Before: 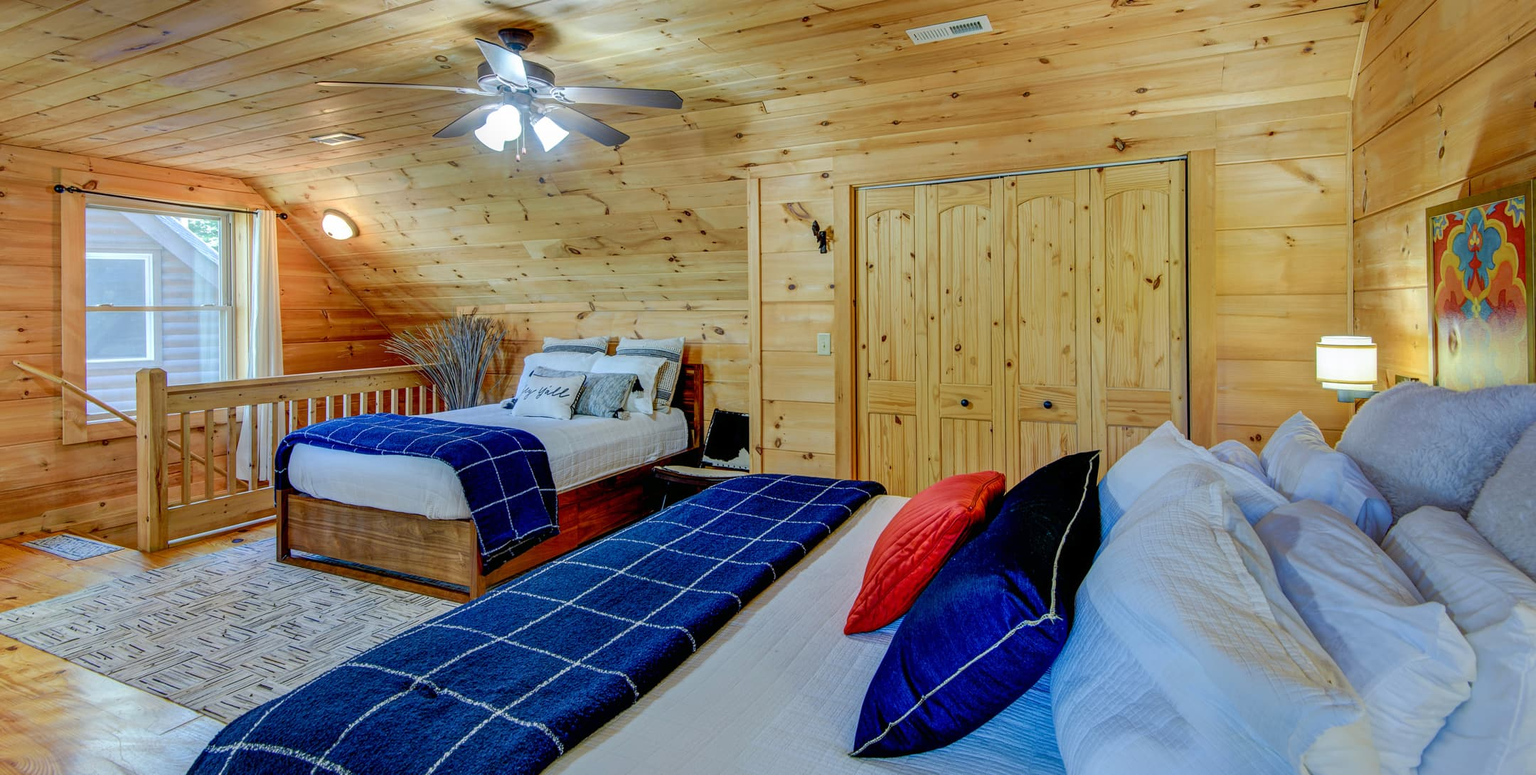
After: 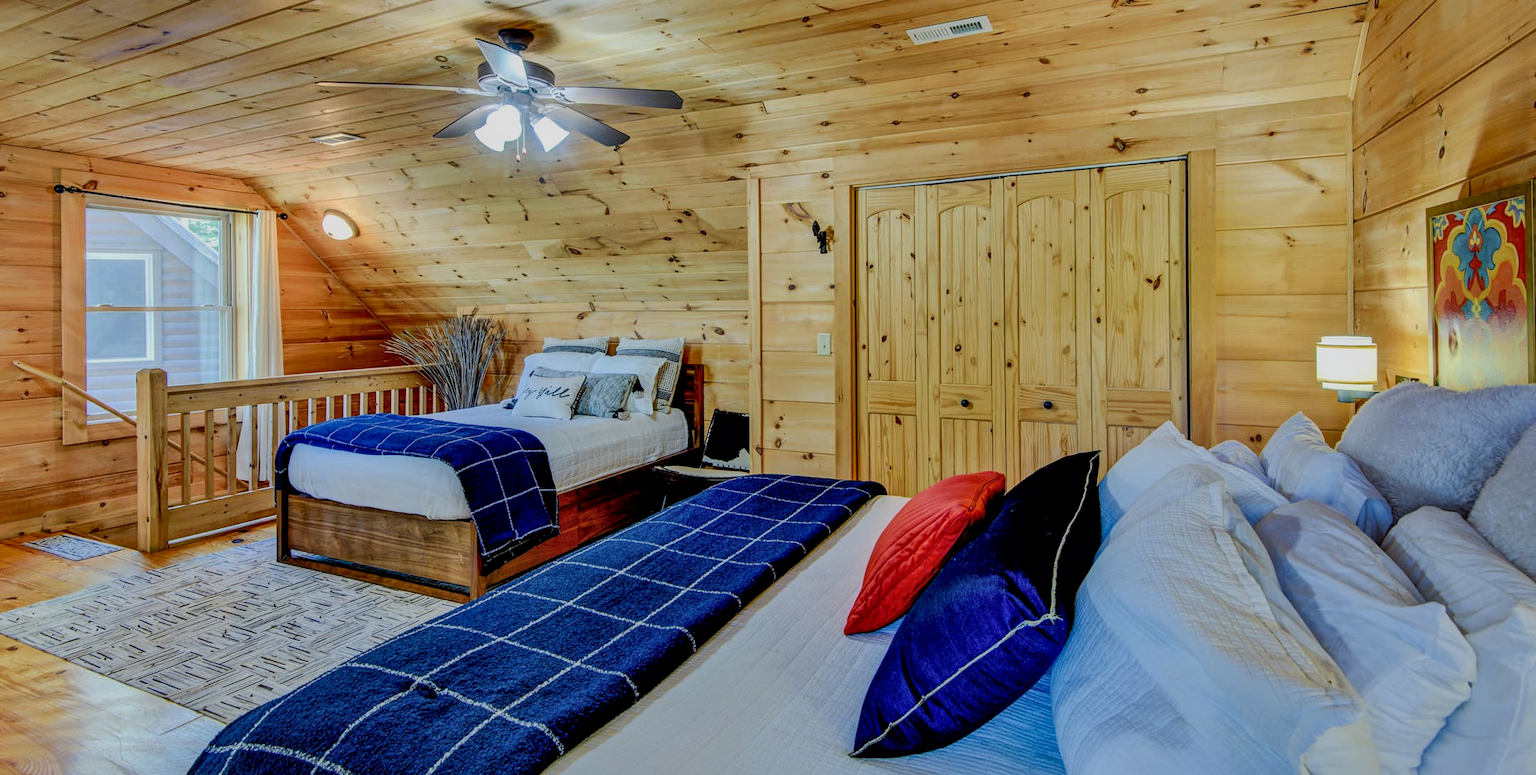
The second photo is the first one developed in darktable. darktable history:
local contrast: mode bilateral grid, contrast 20, coarseness 51, detail 149%, midtone range 0.2
filmic rgb: black relative exposure -6.78 EV, white relative exposure 5.87 EV, hardness 2.7, color science v6 (2022)
